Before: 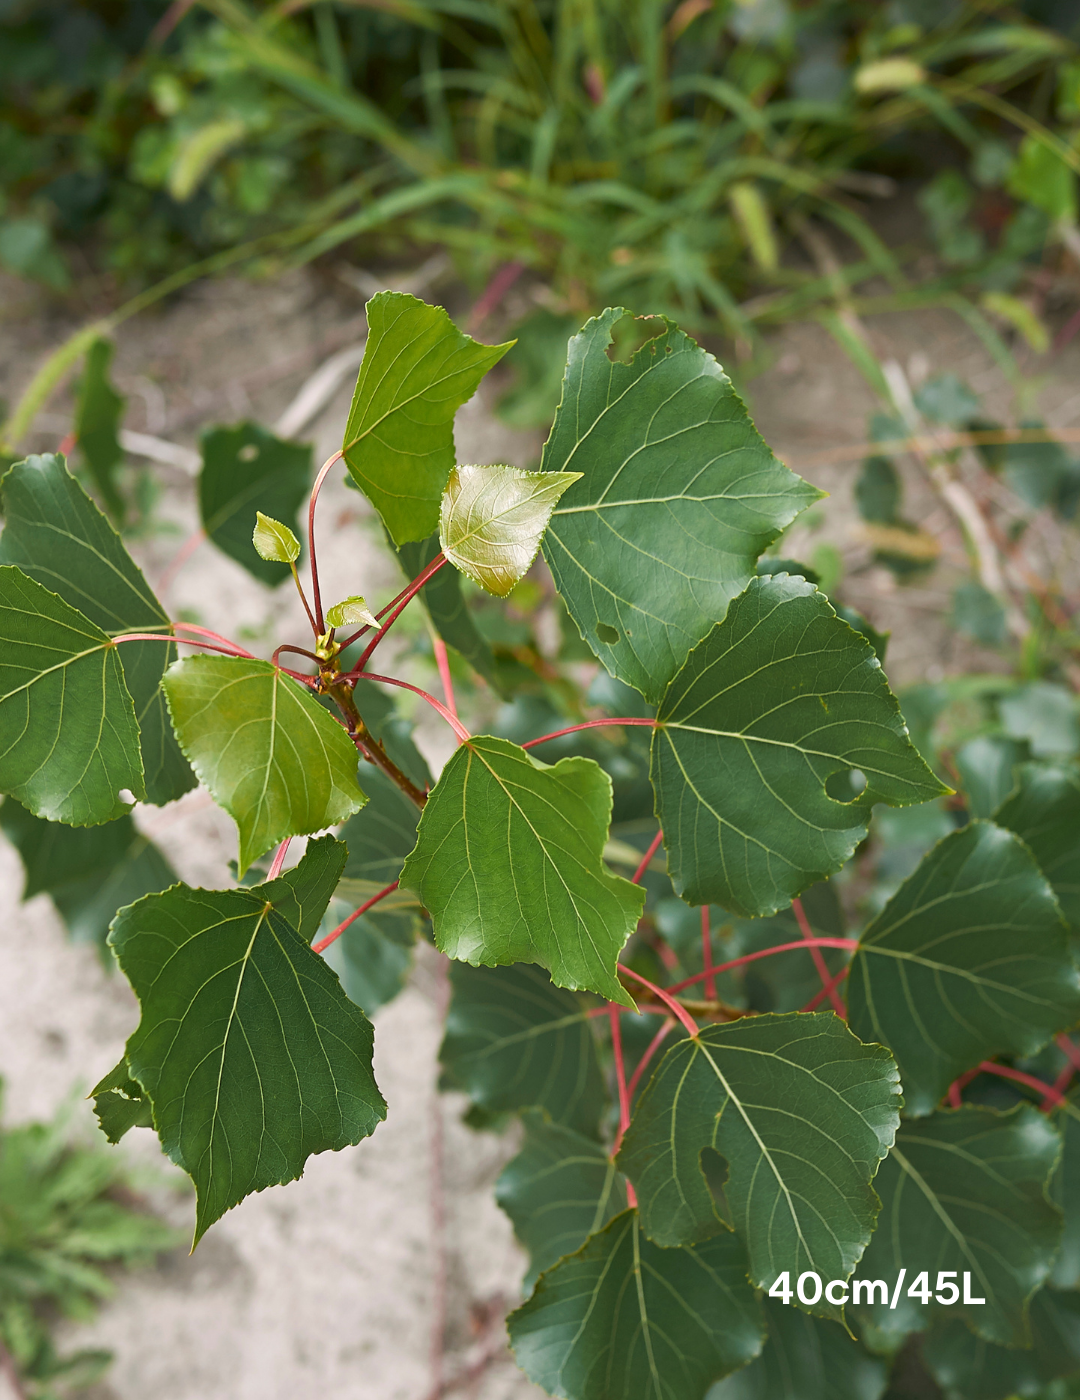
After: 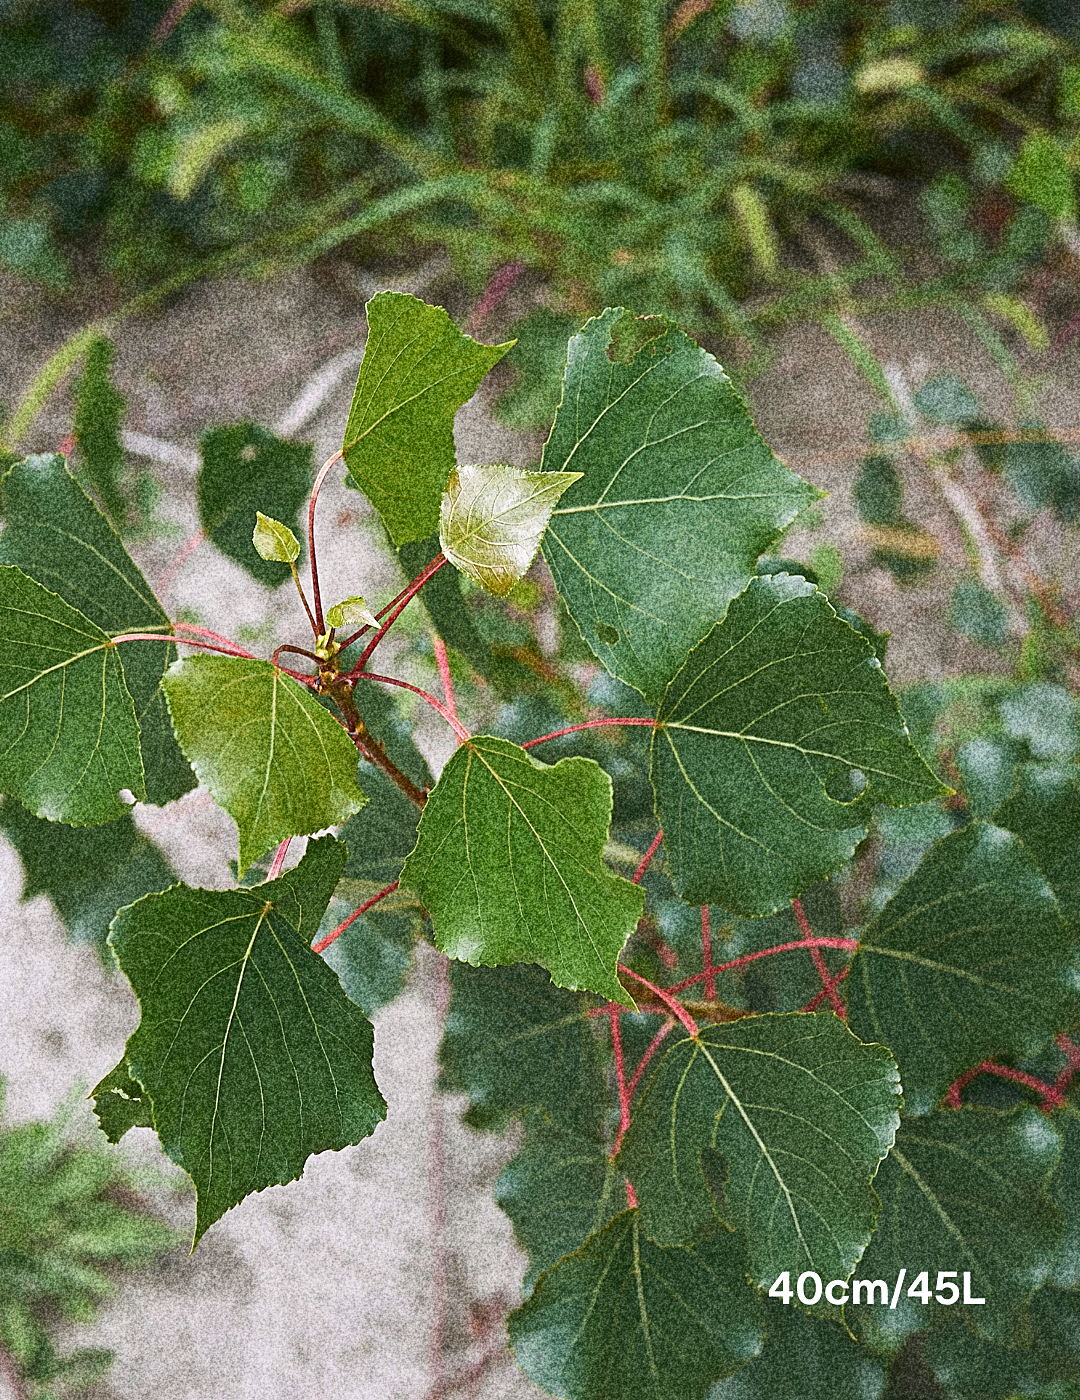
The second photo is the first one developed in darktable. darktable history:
sharpen: on, module defaults
grain: coarseness 30.02 ISO, strength 100%
color correction: highlights a* -0.137, highlights b* -5.91, shadows a* -0.137, shadows b* -0.137
